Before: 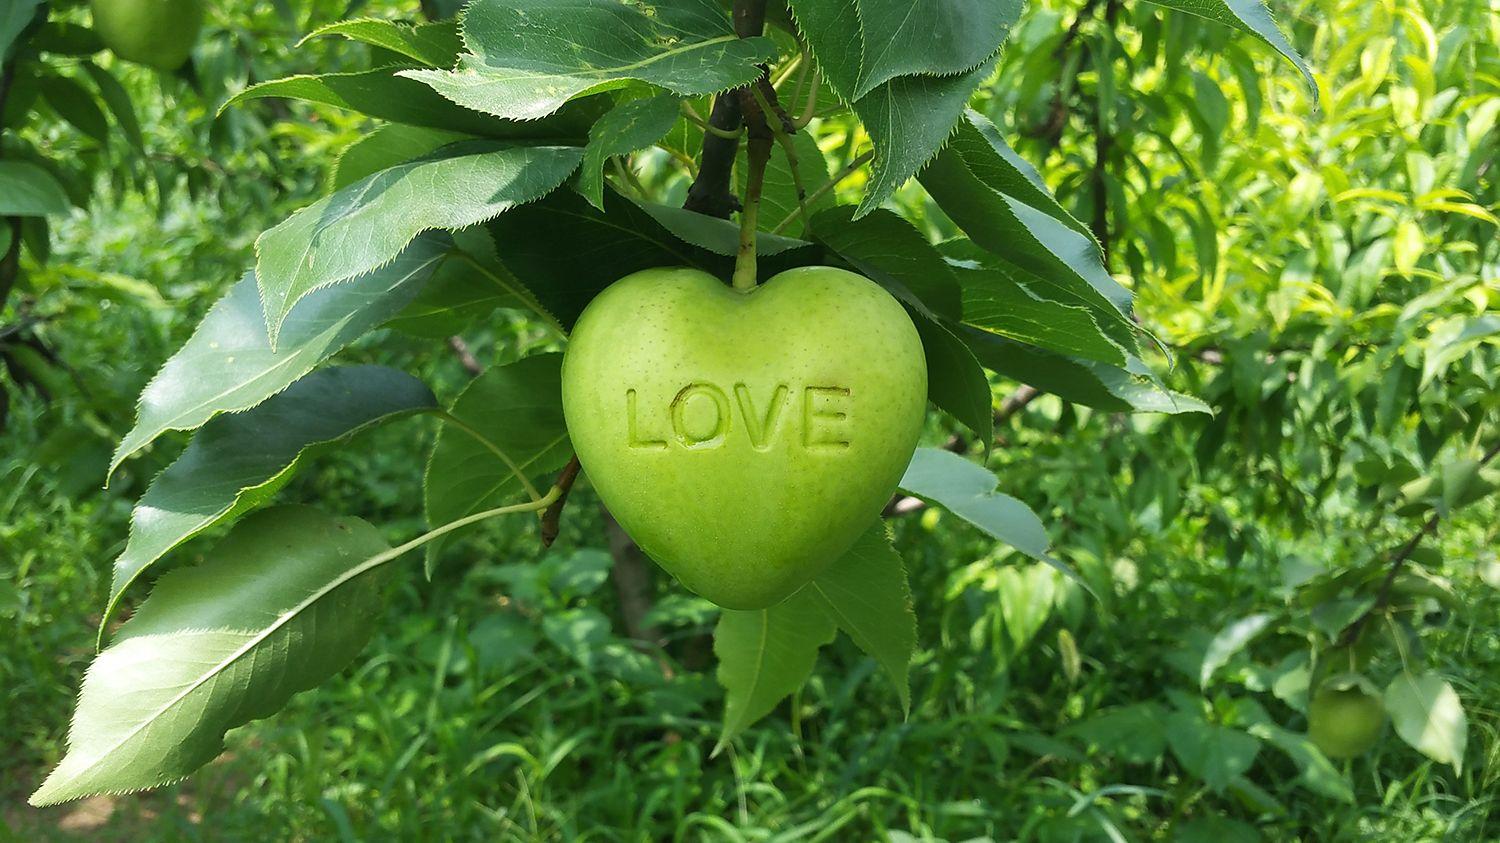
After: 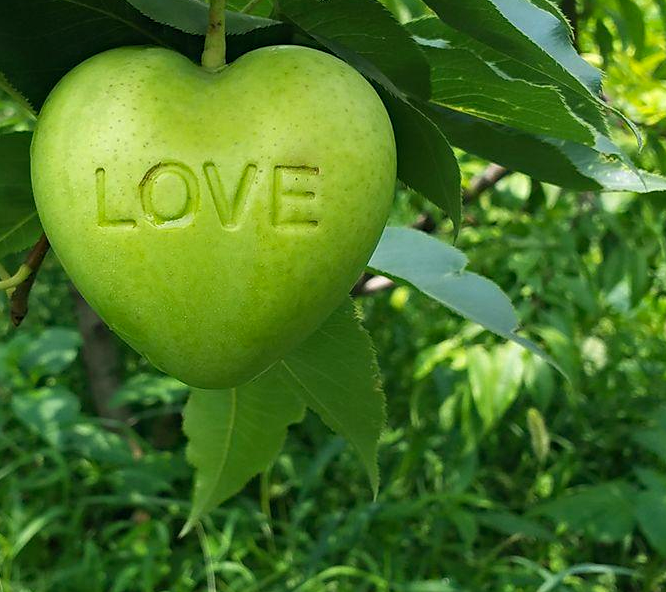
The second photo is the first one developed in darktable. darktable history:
crop: left 35.432%, top 26.233%, right 20.145%, bottom 3.432%
haze removal: compatibility mode true, adaptive false
